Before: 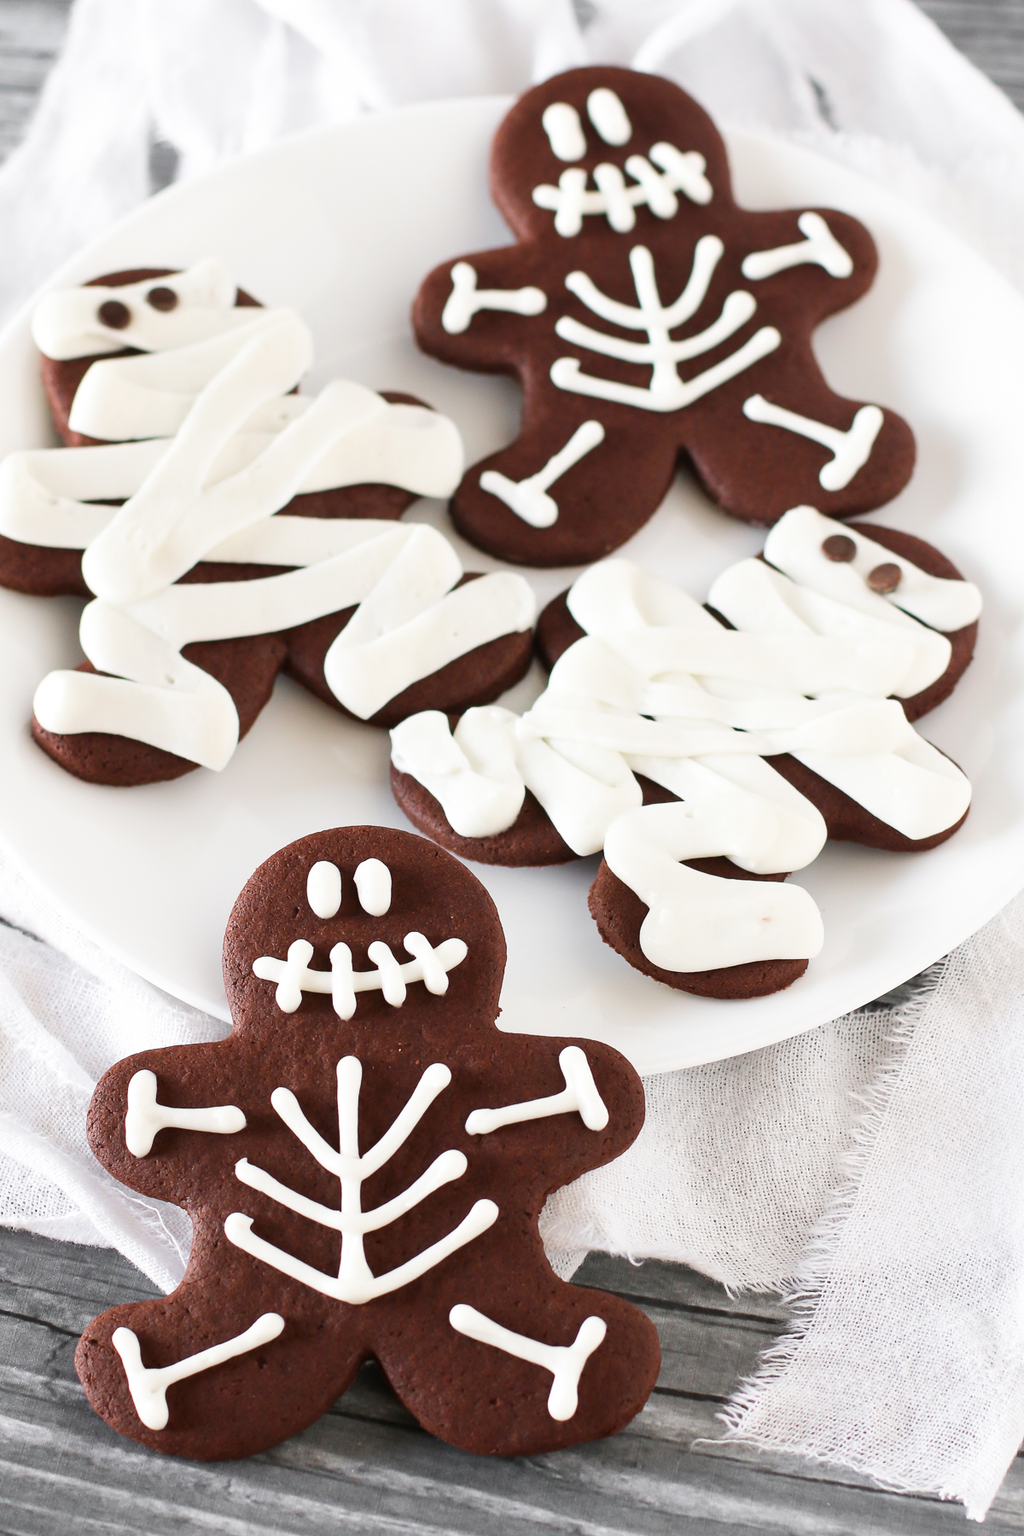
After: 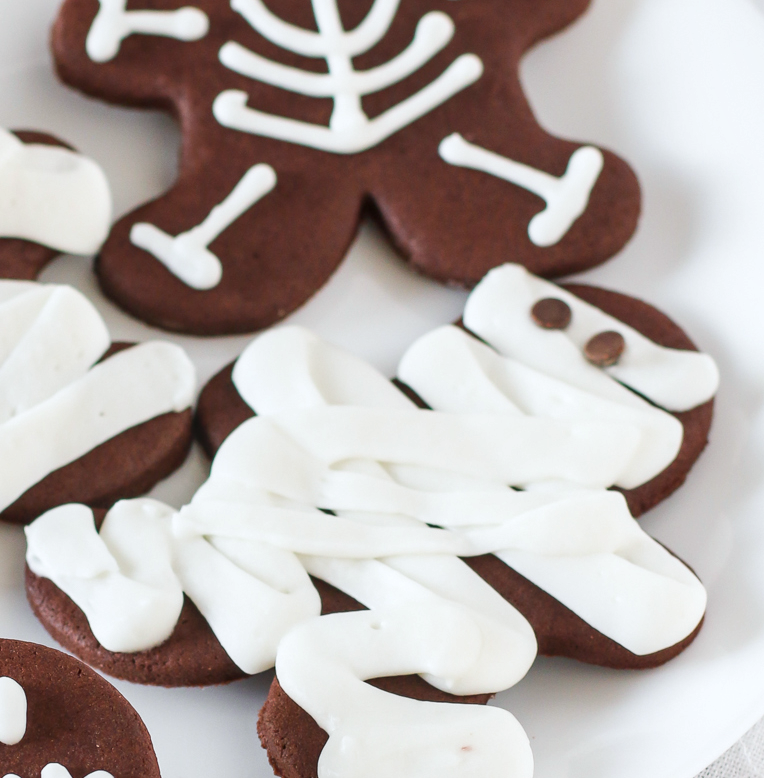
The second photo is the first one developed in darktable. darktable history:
local contrast: on, module defaults
shadows and highlights: shadows 25, highlights -25
white balance: red 0.982, blue 1.018
crop: left 36.005%, top 18.293%, right 0.31%, bottom 38.444%
